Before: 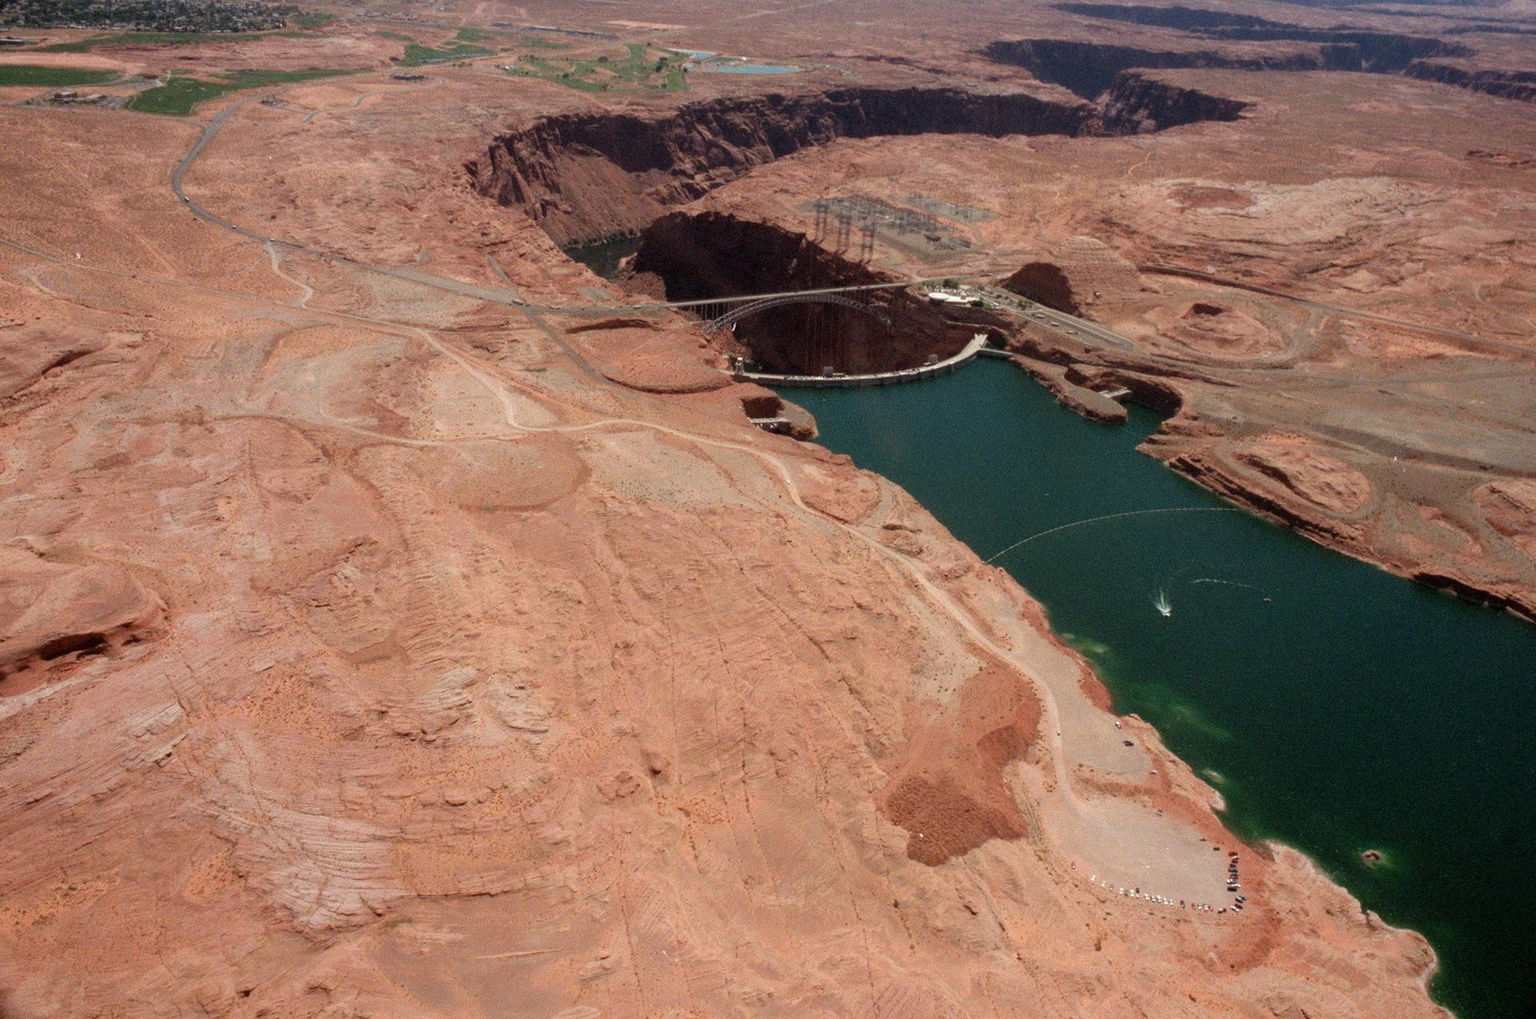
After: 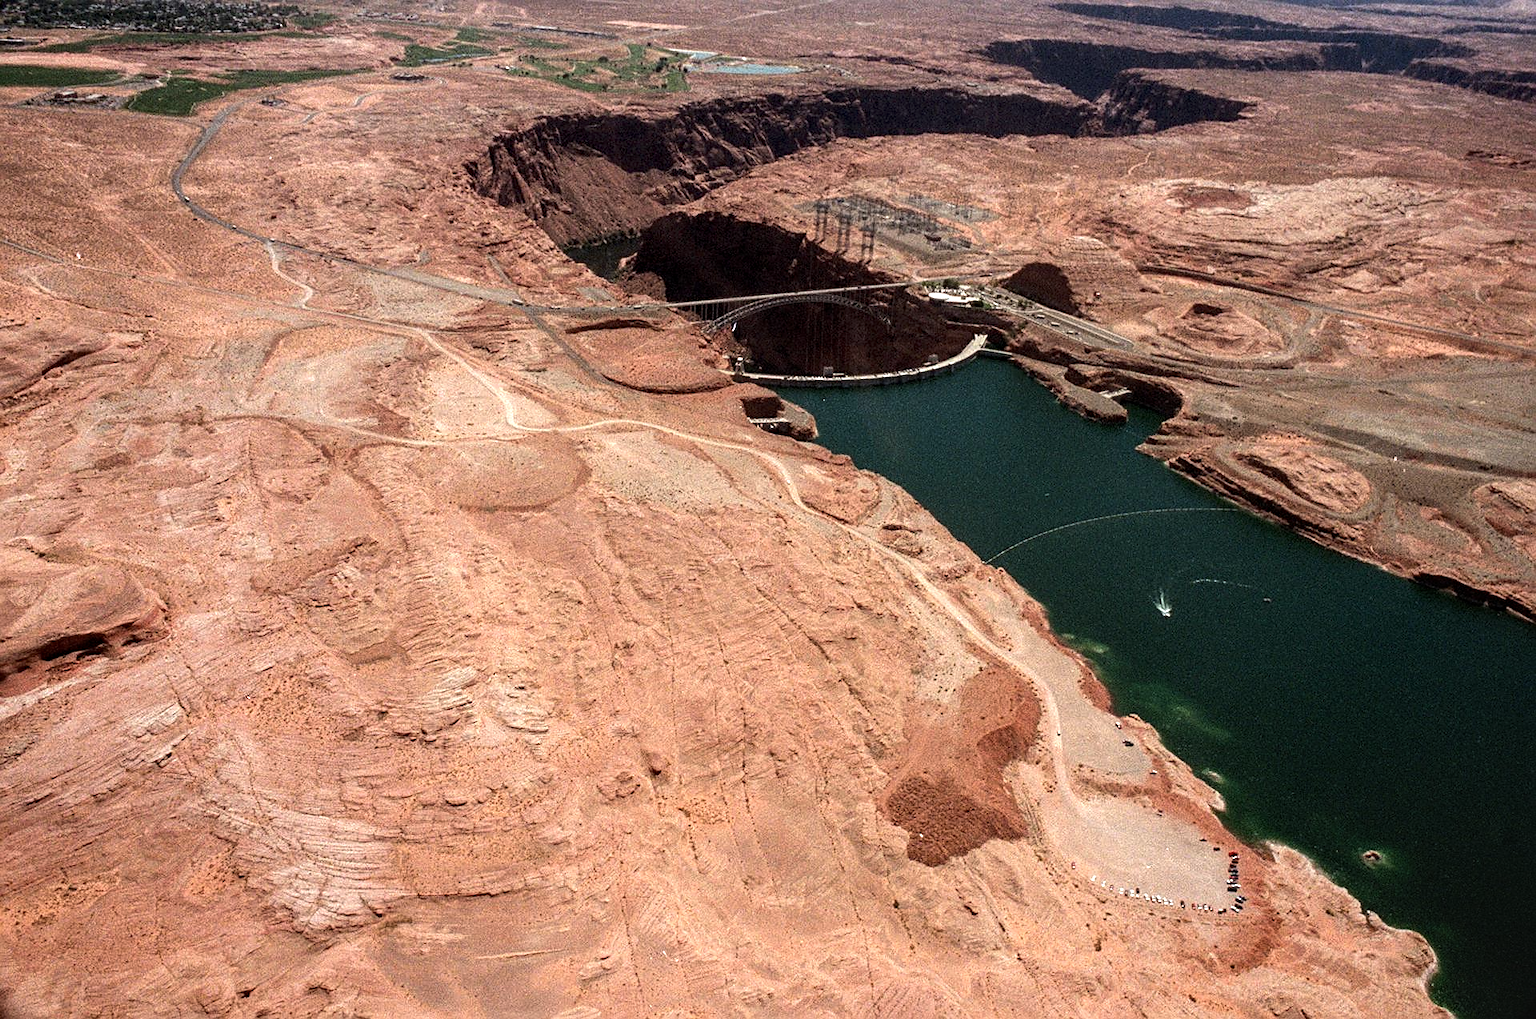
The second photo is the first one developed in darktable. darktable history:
sharpen: on, module defaults
local contrast: on, module defaults
base curve: curves: ch0 [(0, 0) (0.303, 0.277) (1, 1)]
tone equalizer: -8 EV -0.75 EV, -7 EV -0.7 EV, -6 EV -0.6 EV, -5 EV -0.4 EV, -3 EV 0.4 EV, -2 EV 0.6 EV, -1 EV 0.7 EV, +0 EV 0.75 EV, edges refinement/feathering 500, mask exposure compensation -1.57 EV, preserve details no
